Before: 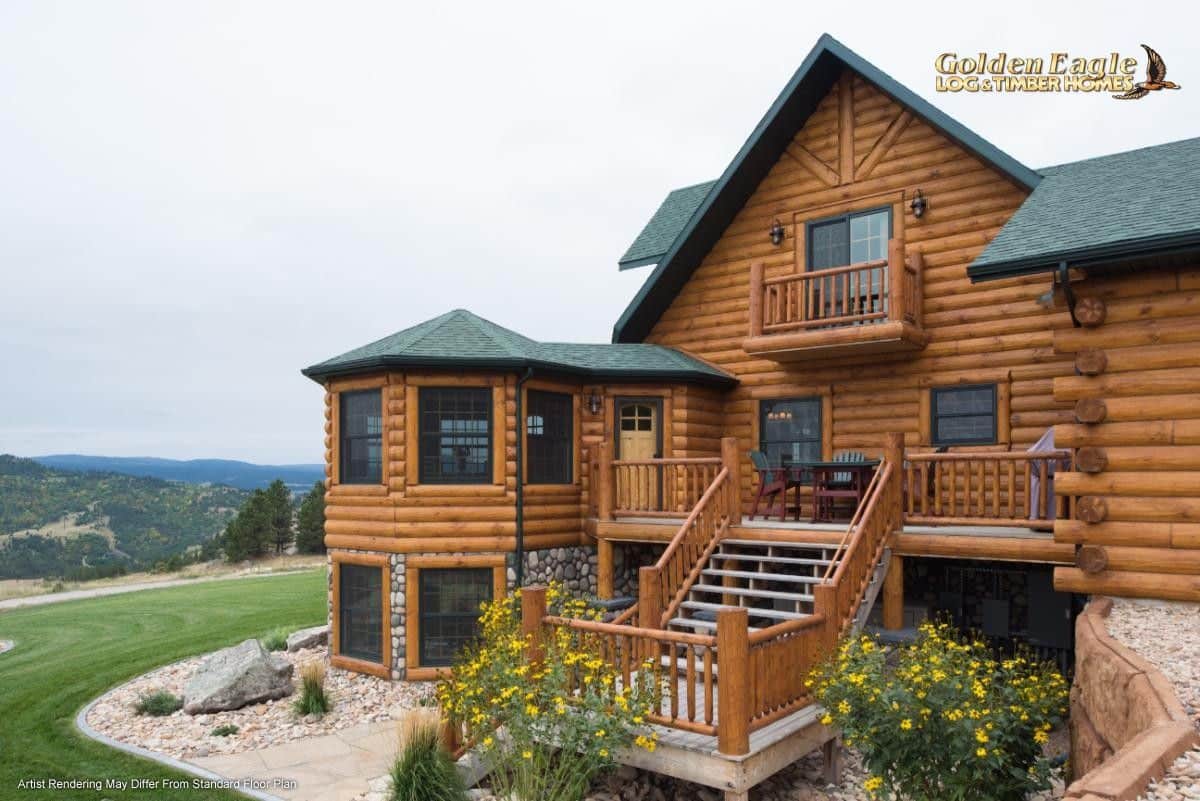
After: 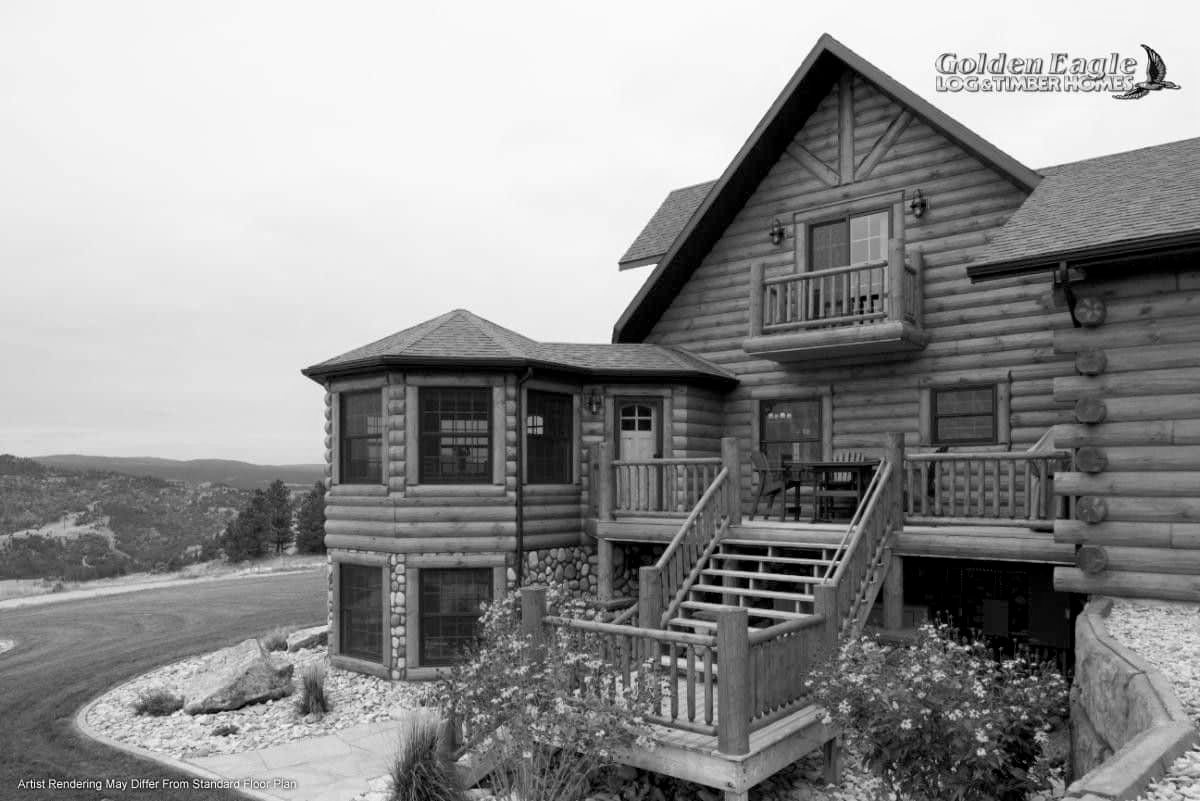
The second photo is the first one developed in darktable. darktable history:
color contrast: green-magenta contrast 0.84, blue-yellow contrast 0.86
velvia: on, module defaults
exposure: black level correction 0.007, compensate highlight preservation false
monochrome: a 0, b 0, size 0.5, highlights 0.57
